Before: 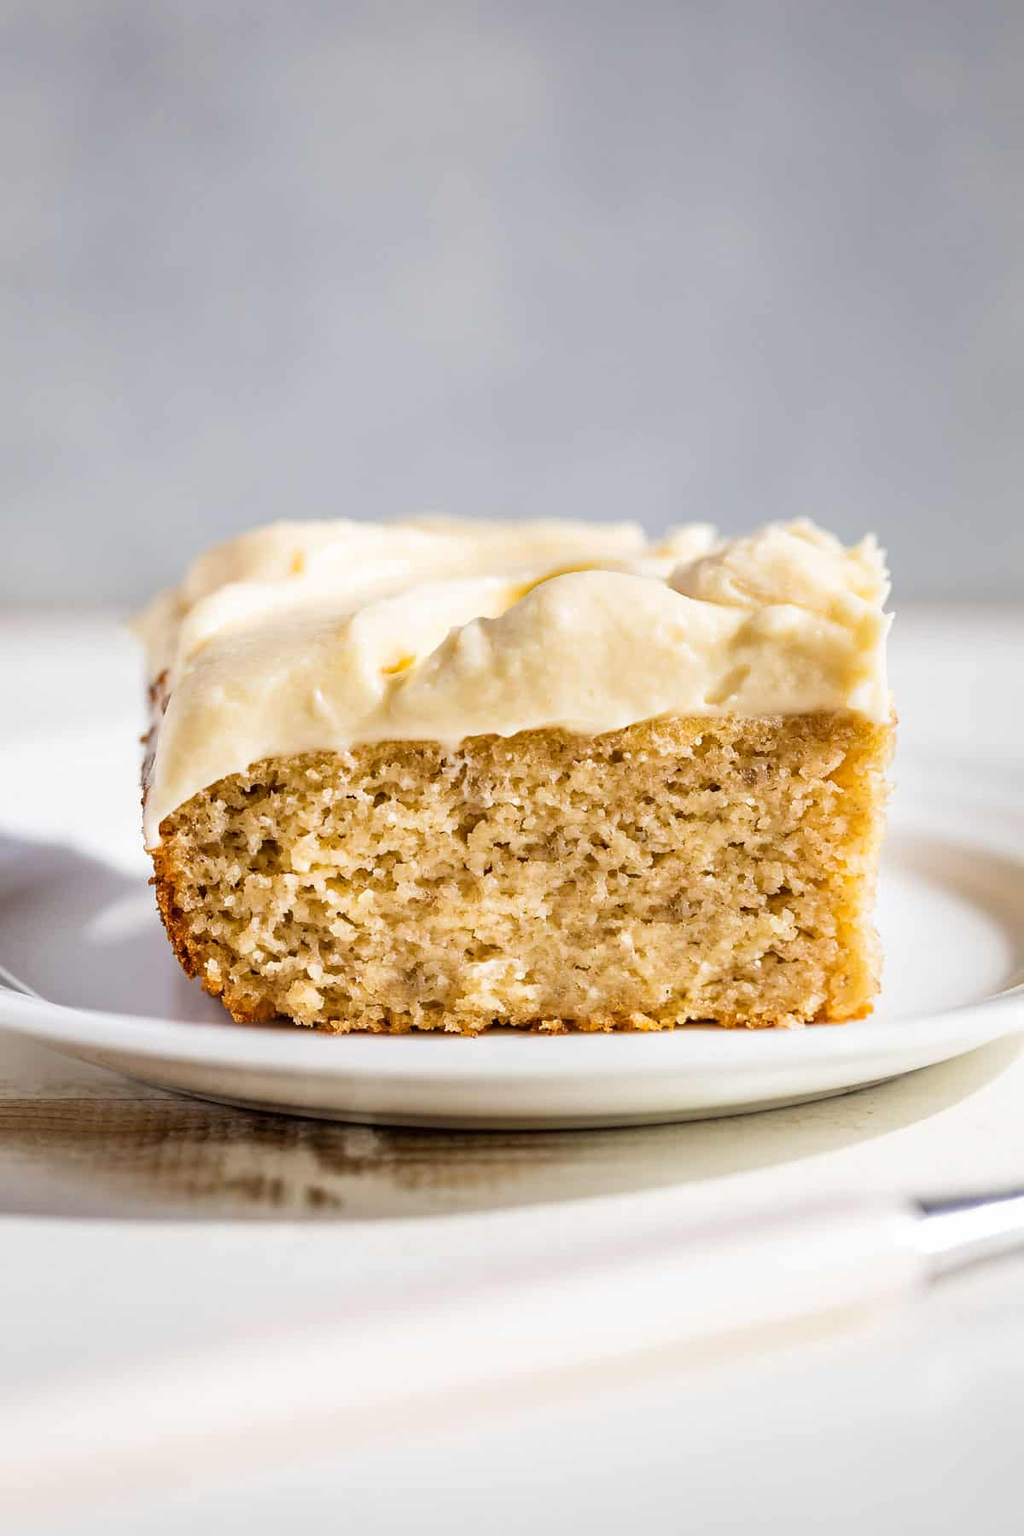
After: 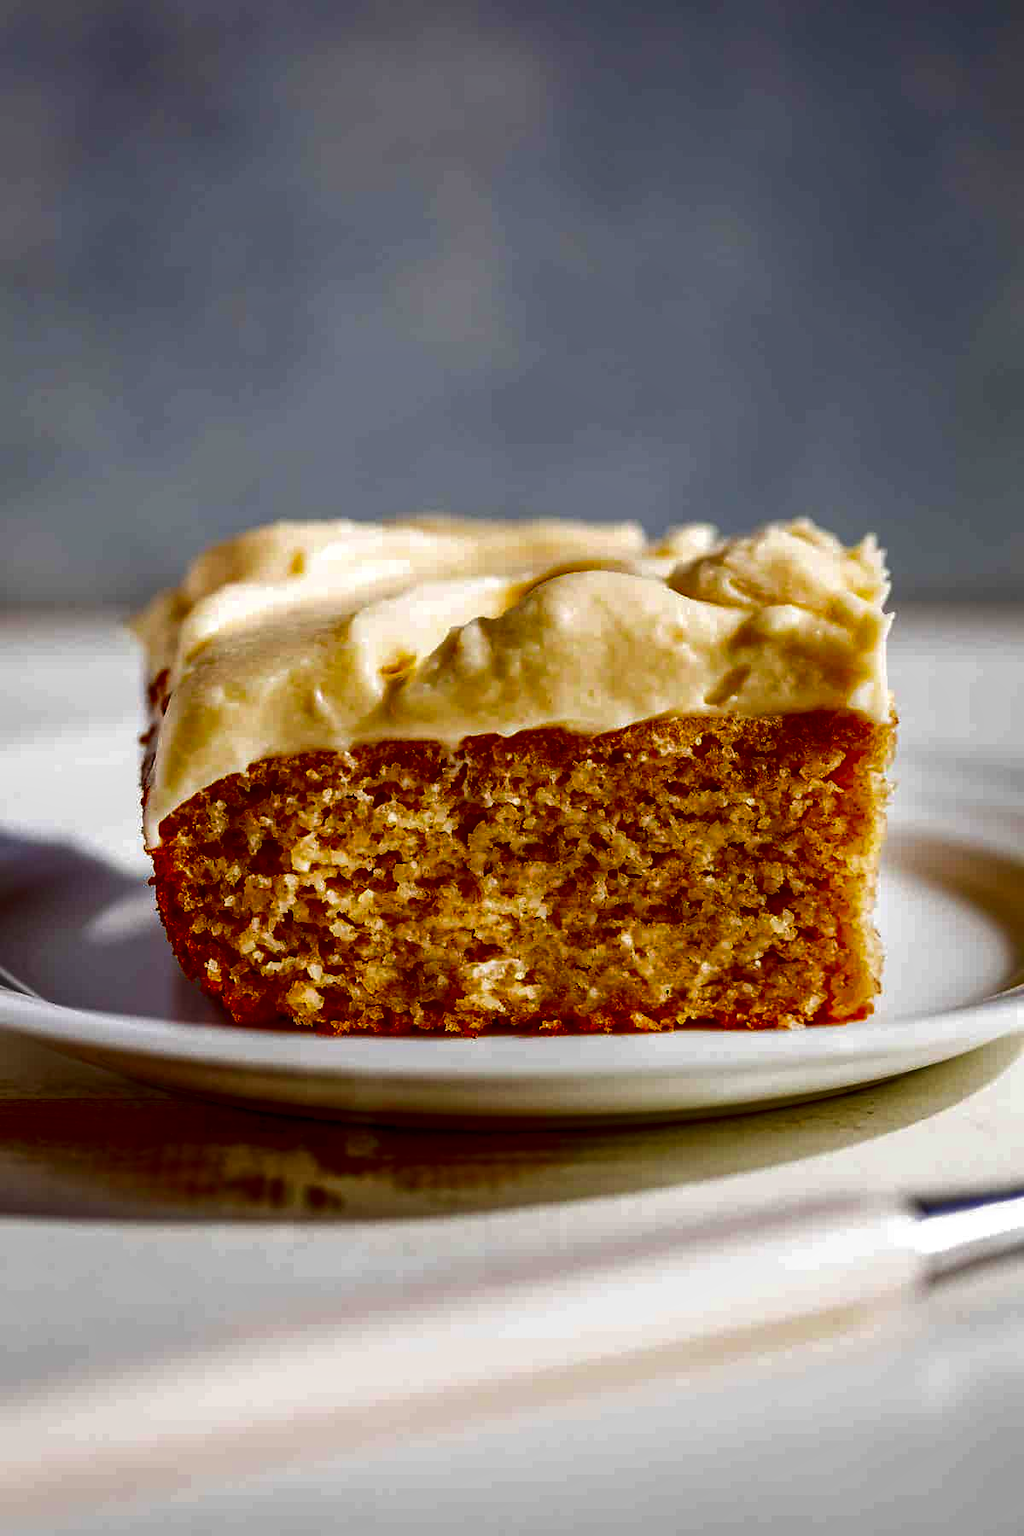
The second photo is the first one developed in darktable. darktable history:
contrast brightness saturation: brightness -1, saturation 1
local contrast: on, module defaults
